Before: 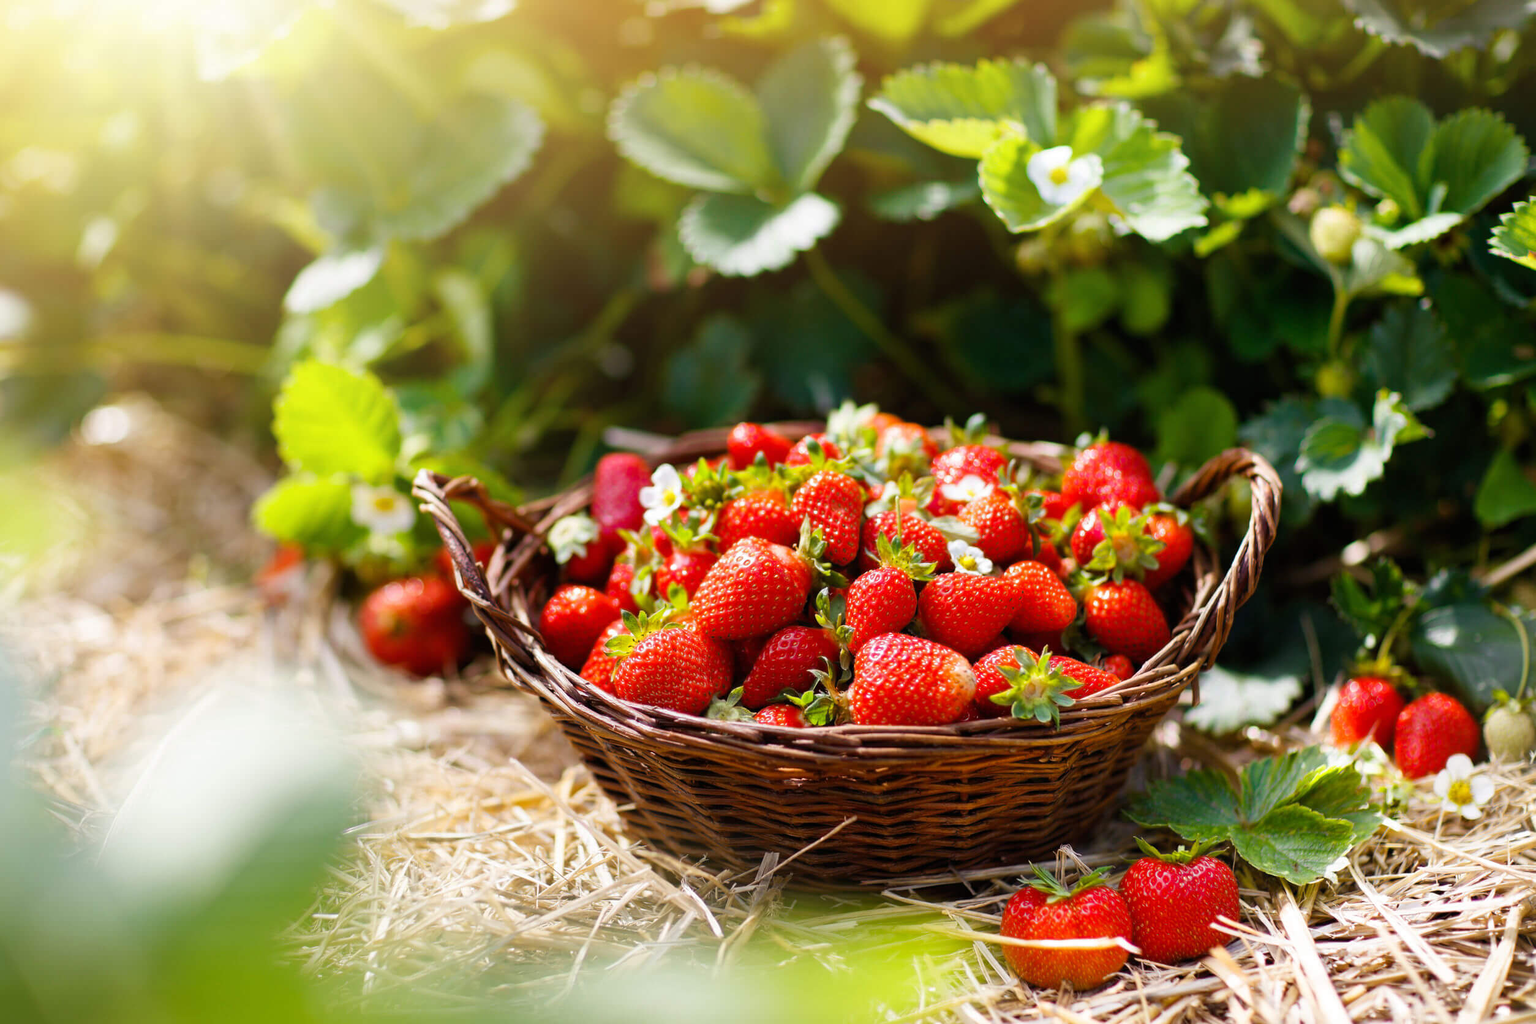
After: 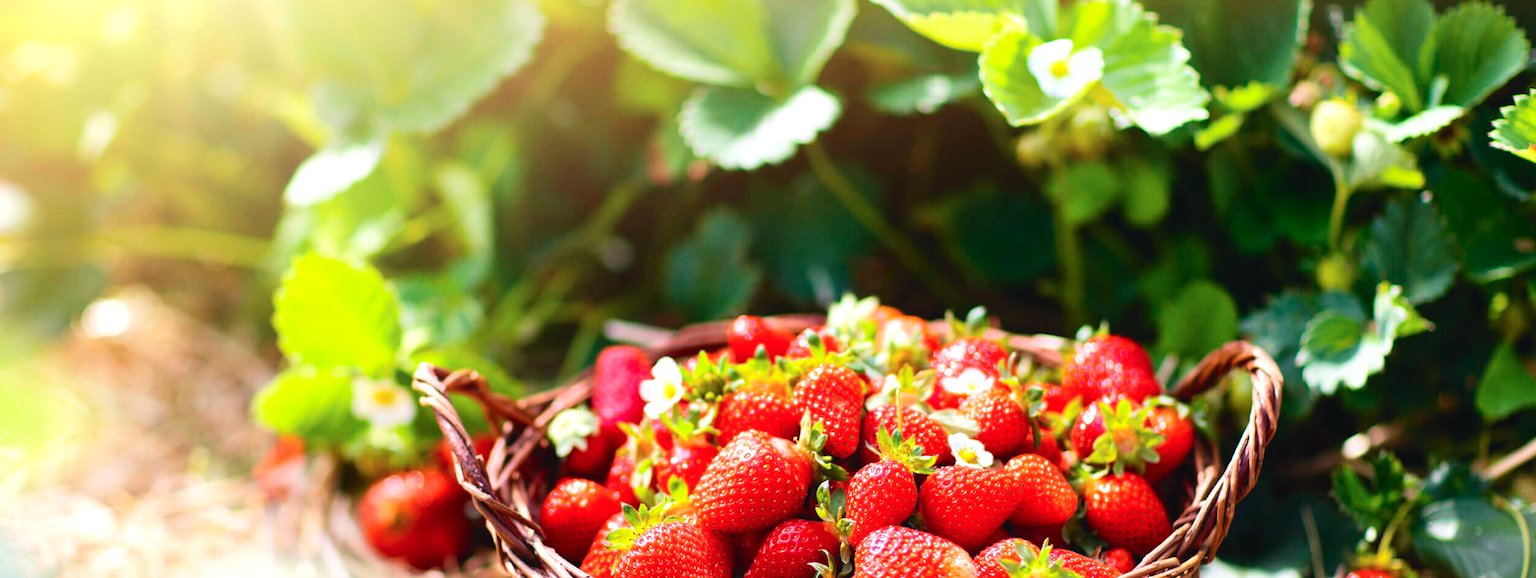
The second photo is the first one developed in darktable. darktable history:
tone curve: curves: ch0 [(0, 0.025) (0.15, 0.143) (0.452, 0.486) (0.751, 0.788) (1, 0.961)]; ch1 [(0, 0) (0.43, 0.408) (0.476, 0.469) (0.497, 0.494) (0.546, 0.571) (0.566, 0.607) (0.62, 0.657) (1, 1)]; ch2 [(0, 0) (0.386, 0.397) (0.505, 0.498) (0.547, 0.546) (0.579, 0.58) (1, 1)], color space Lab, independent channels, preserve colors none
crop and rotate: top 10.52%, bottom 32.904%
exposure: exposure 0.608 EV, compensate exposure bias true, compensate highlight preservation false
